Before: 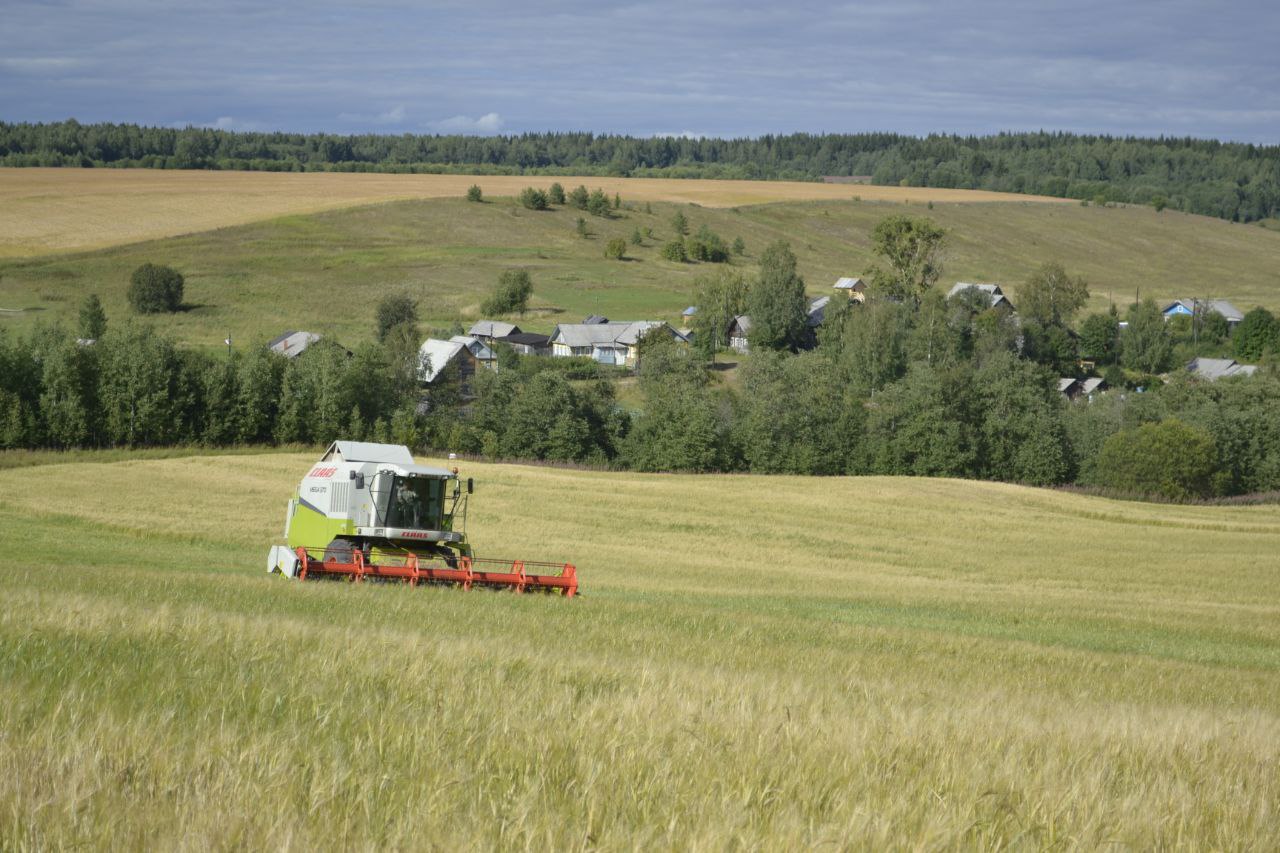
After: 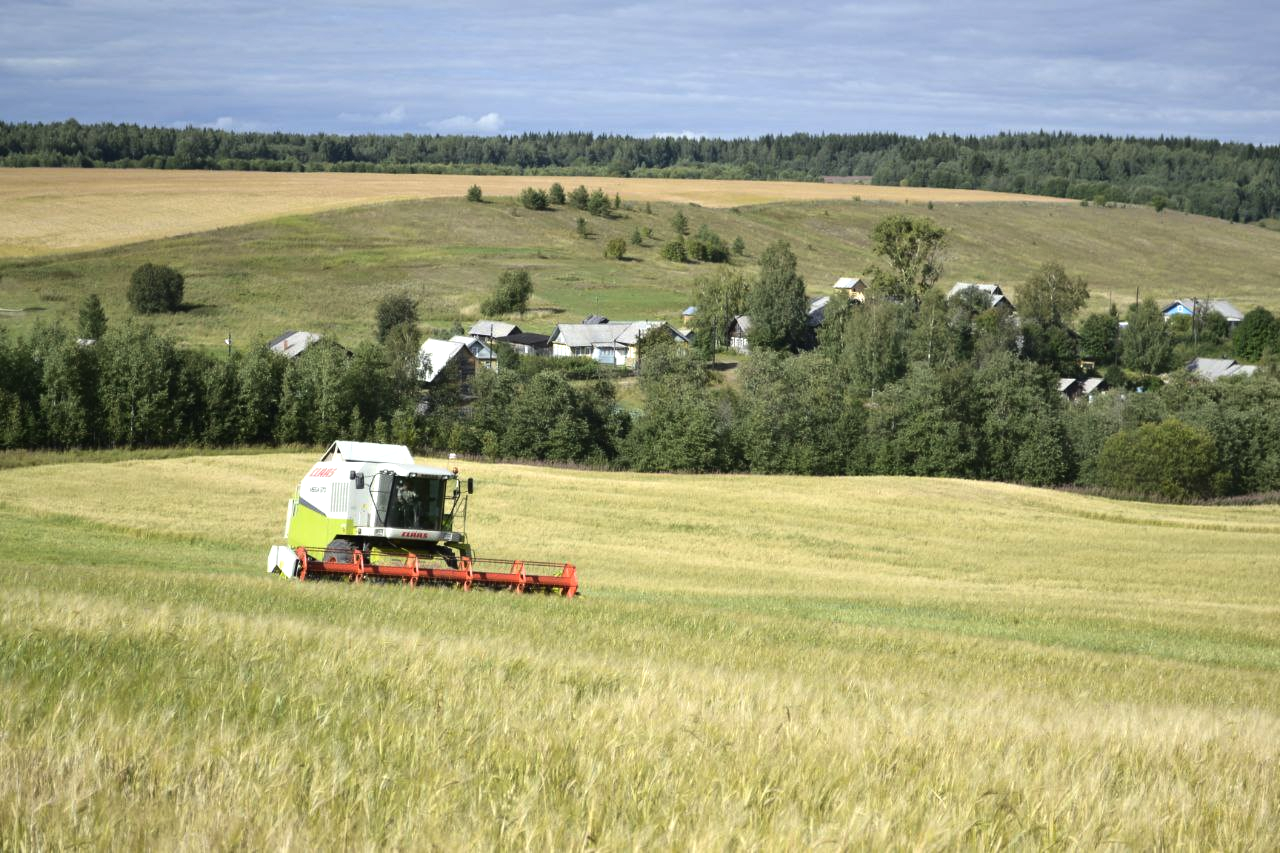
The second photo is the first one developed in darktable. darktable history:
tone equalizer: -8 EV -0.712 EV, -7 EV -0.712 EV, -6 EV -0.598 EV, -5 EV -0.395 EV, -3 EV 0.384 EV, -2 EV 0.6 EV, -1 EV 0.677 EV, +0 EV 0.767 EV, edges refinement/feathering 500, mask exposure compensation -1.57 EV, preserve details no
